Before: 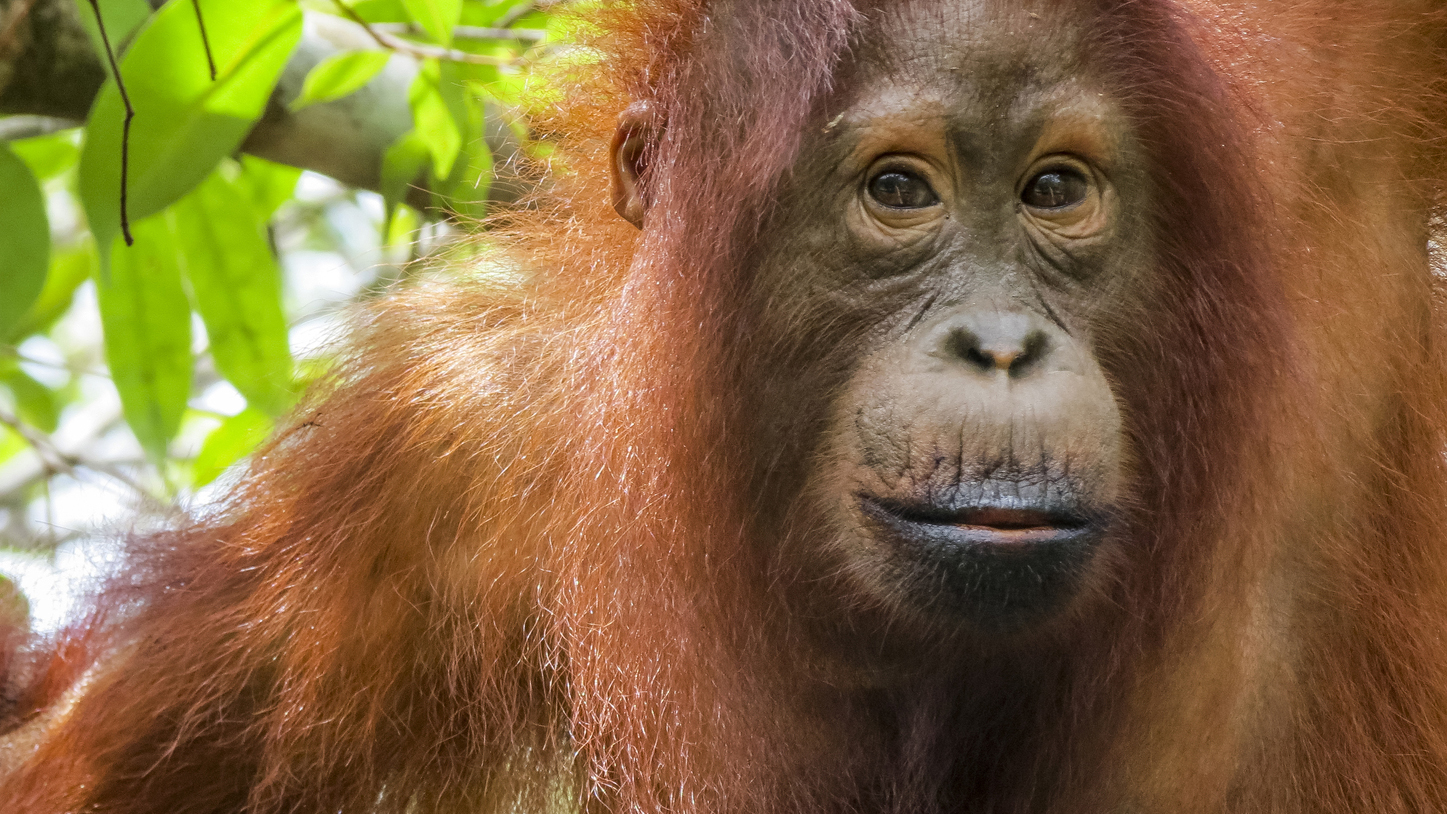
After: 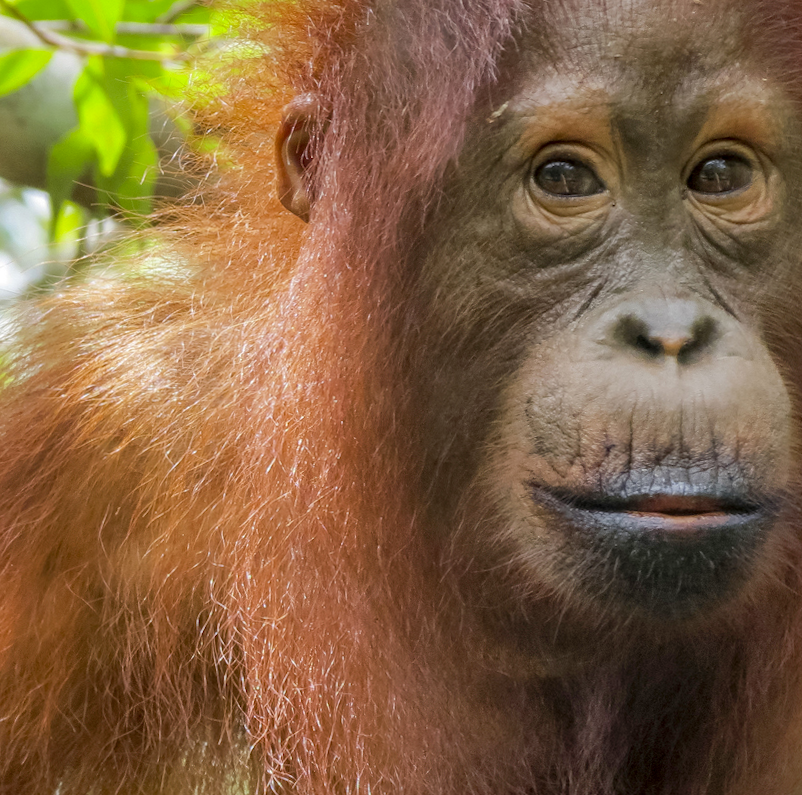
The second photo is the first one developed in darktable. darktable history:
exposure: black level correction 0.002, compensate highlight preservation false
crop and rotate: left 22.516%, right 21.234%
rotate and perspective: rotation -1°, crop left 0.011, crop right 0.989, crop top 0.025, crop bottom 0.975
shadows and highlights: on, module defaults
